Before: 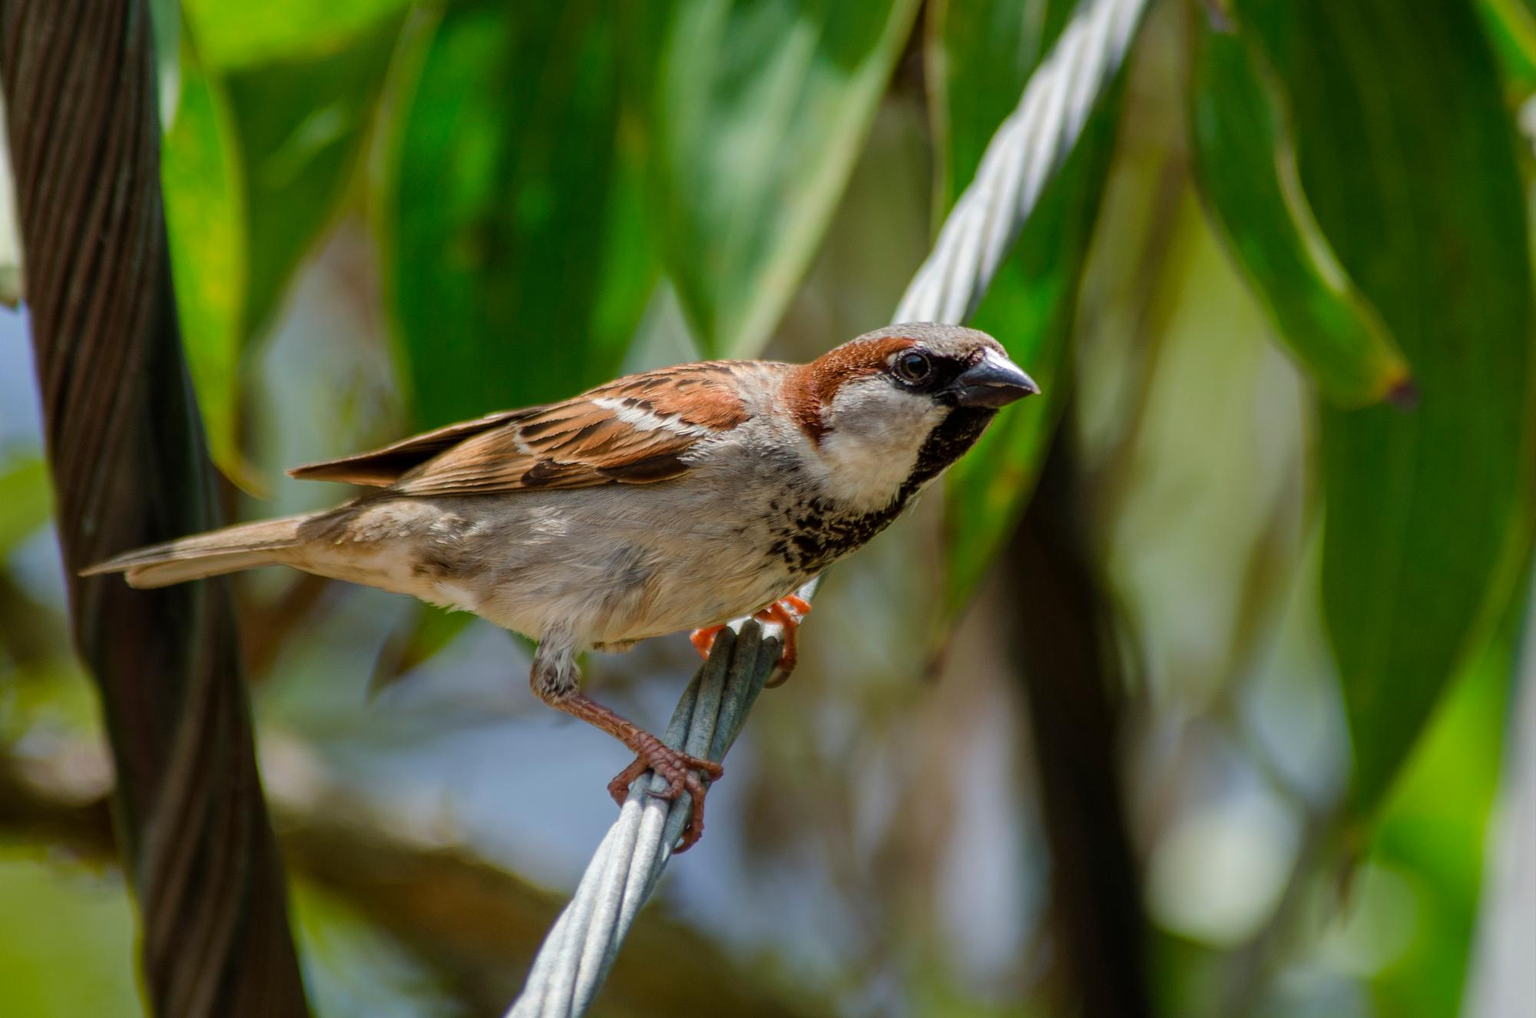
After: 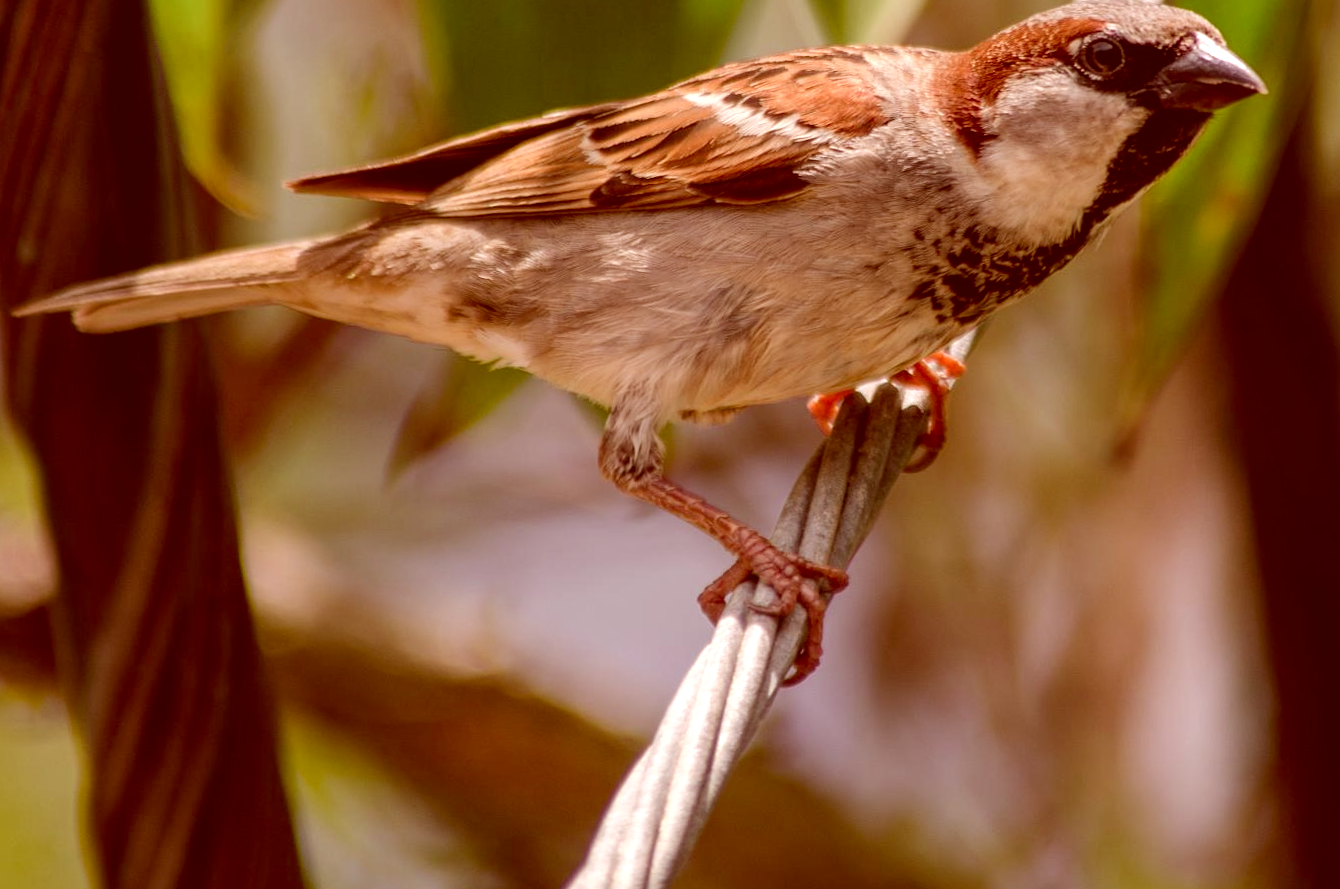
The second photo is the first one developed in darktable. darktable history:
color correction: highlights a* 9.49, highlights b* 8.6, shadows a* 39.64, shadows b* 39.85, saturation 0.778
crop and rotate: angle -0.687°, left 3.63%, top 31.662%, right 28.126%
exposure: exposure 0.376 EV, compensate exposure bias true, compensate highlight preservation false
